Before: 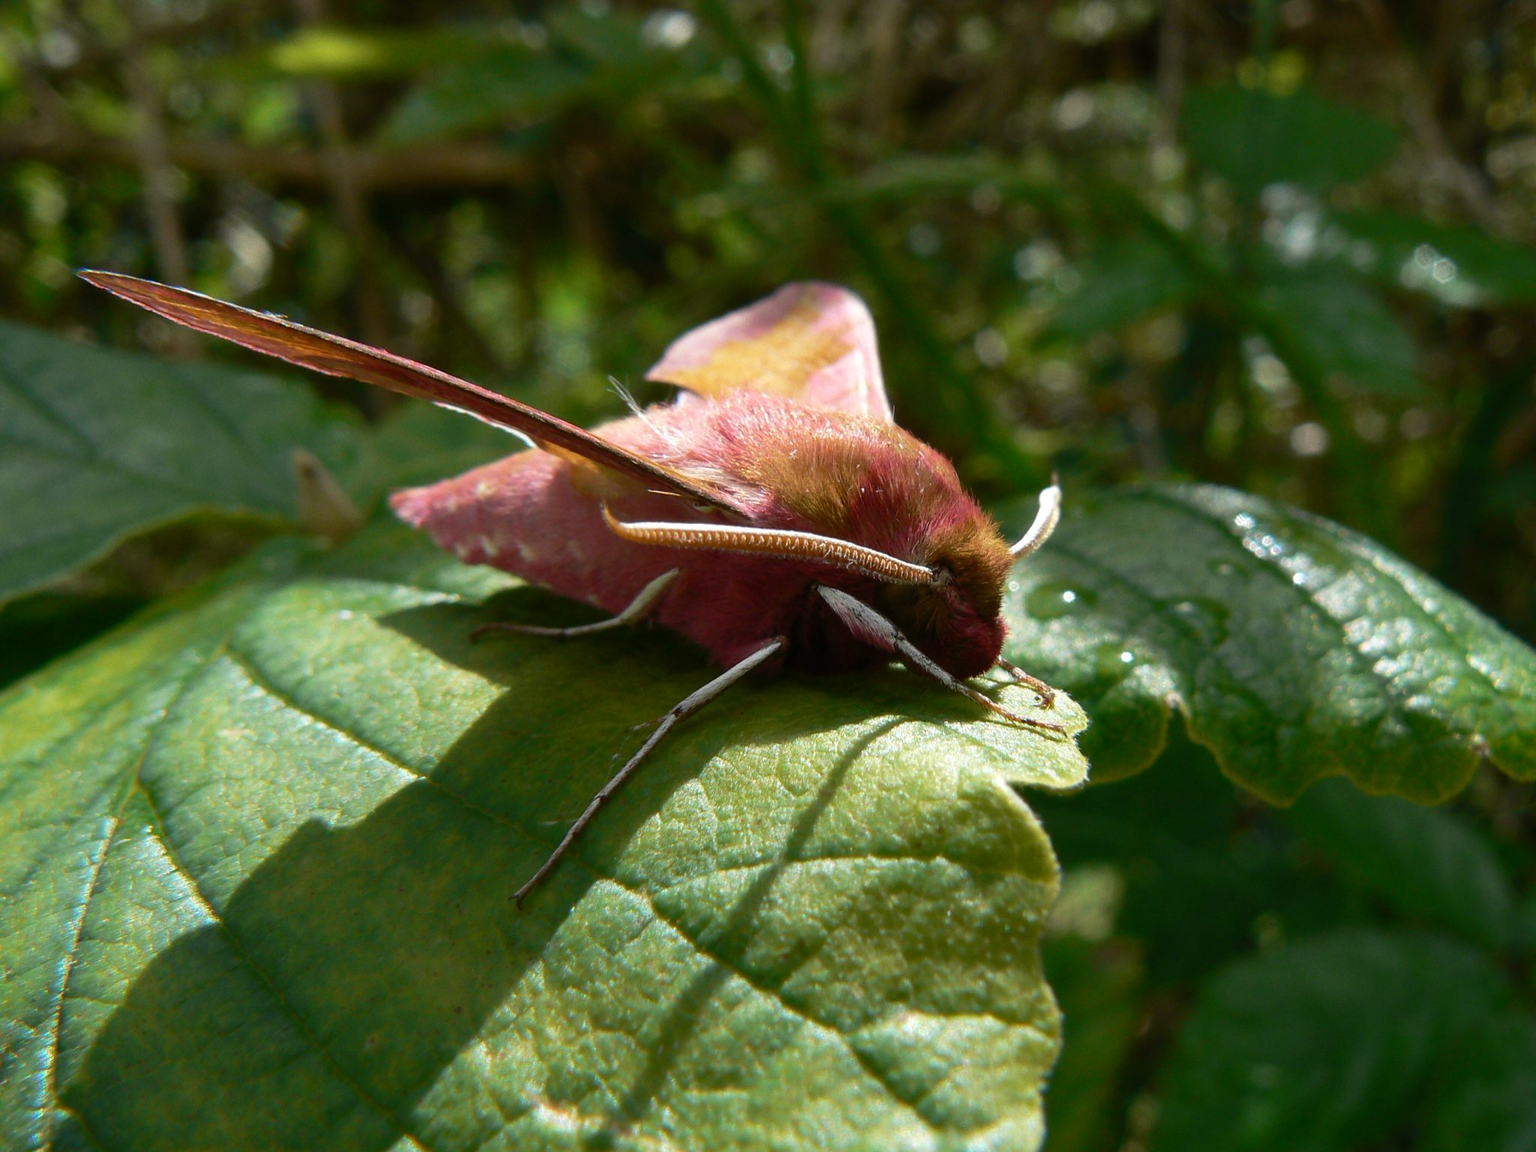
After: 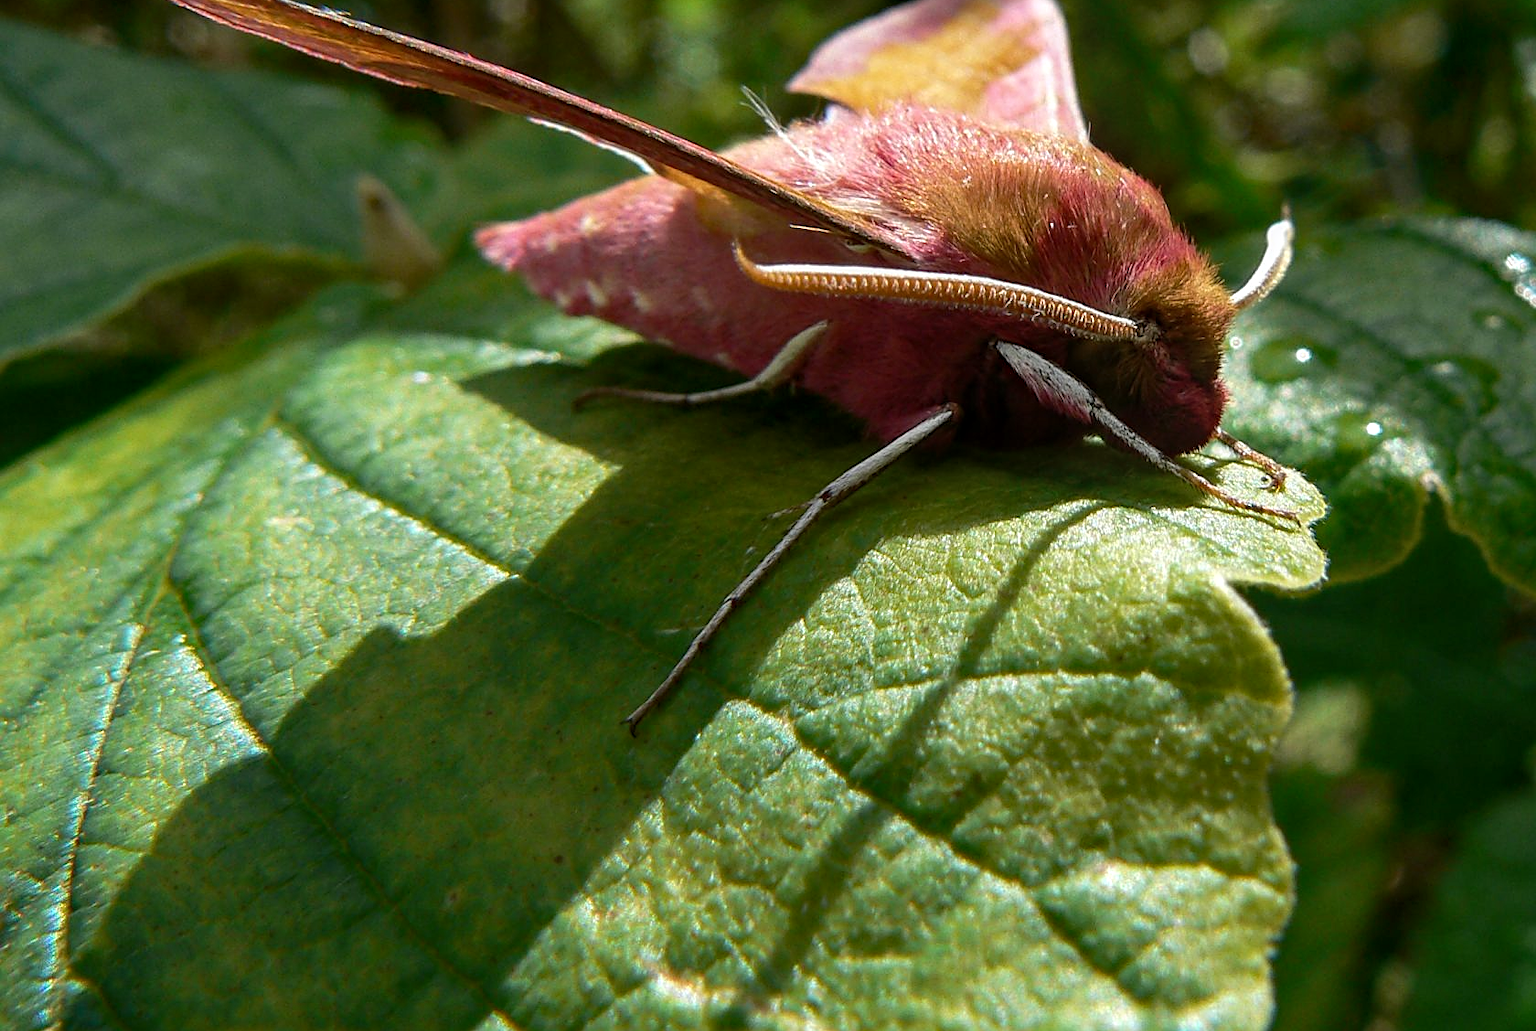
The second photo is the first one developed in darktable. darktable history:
sharpen: on, module defaults
crop: top 26.531%, right 17.959%
local contrast: on, module defaults
rotate and perspective: automatic cropping original format, crop left 0, crop top 0
haze removal: adaptive false
